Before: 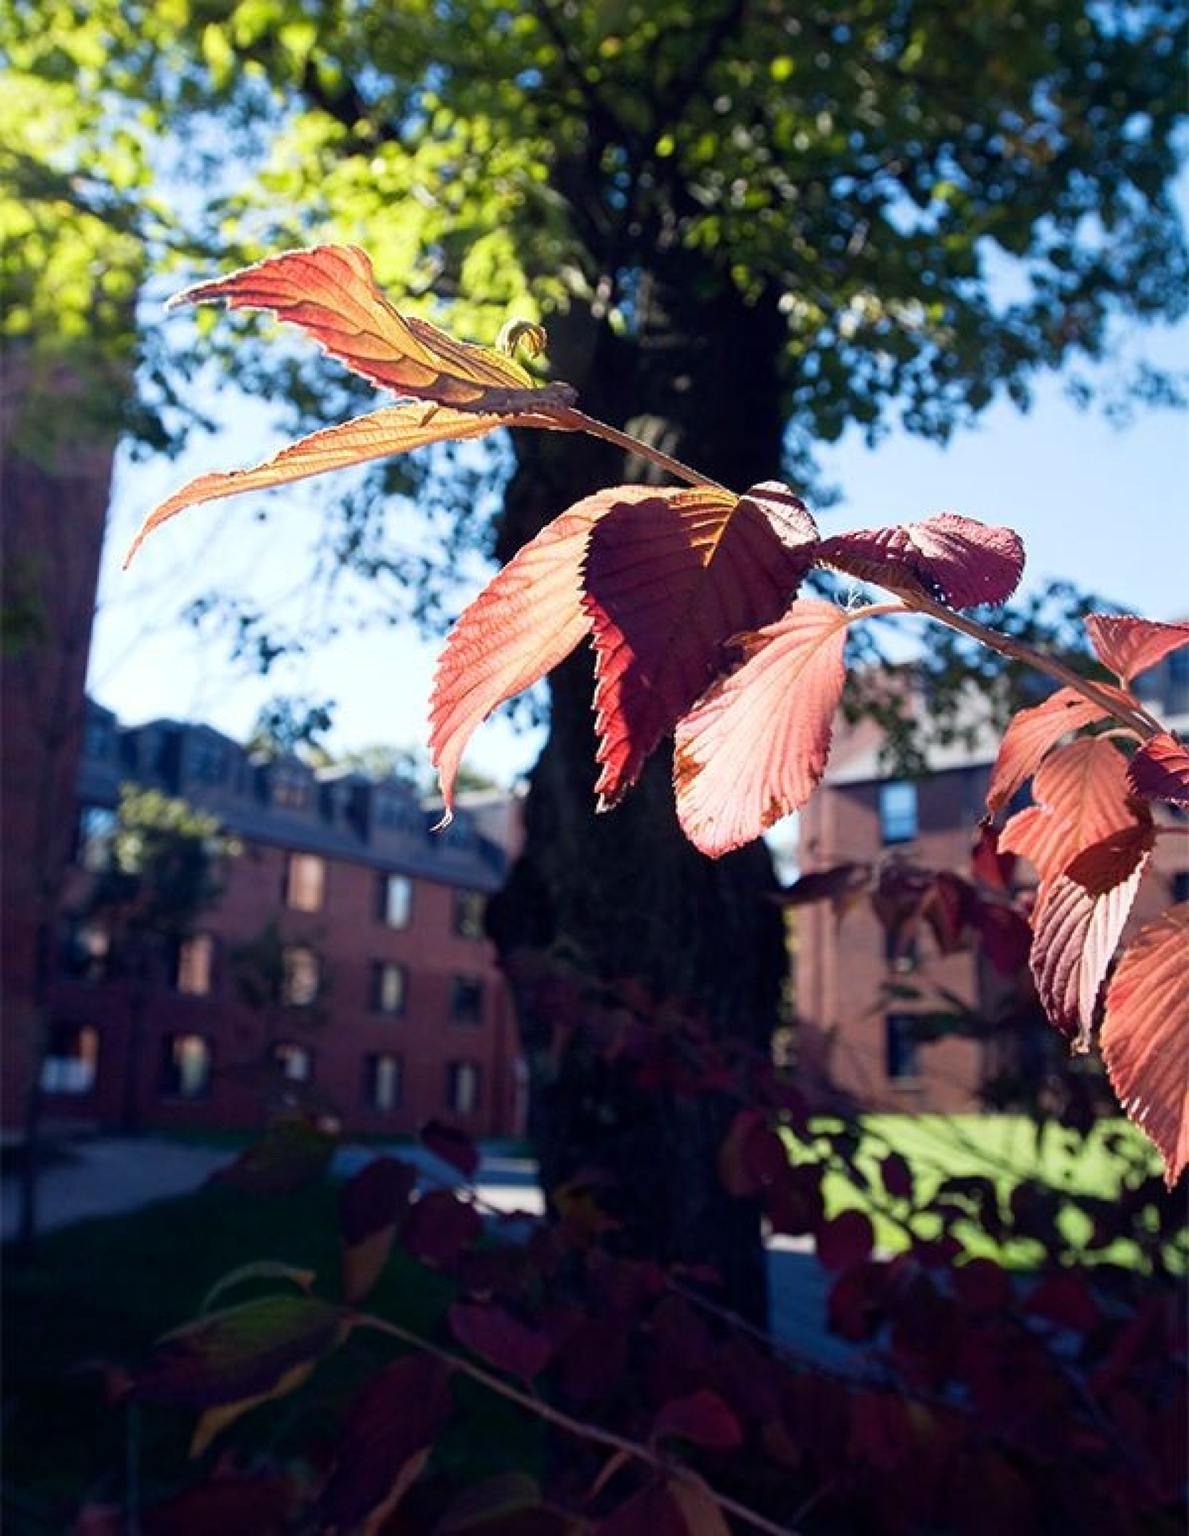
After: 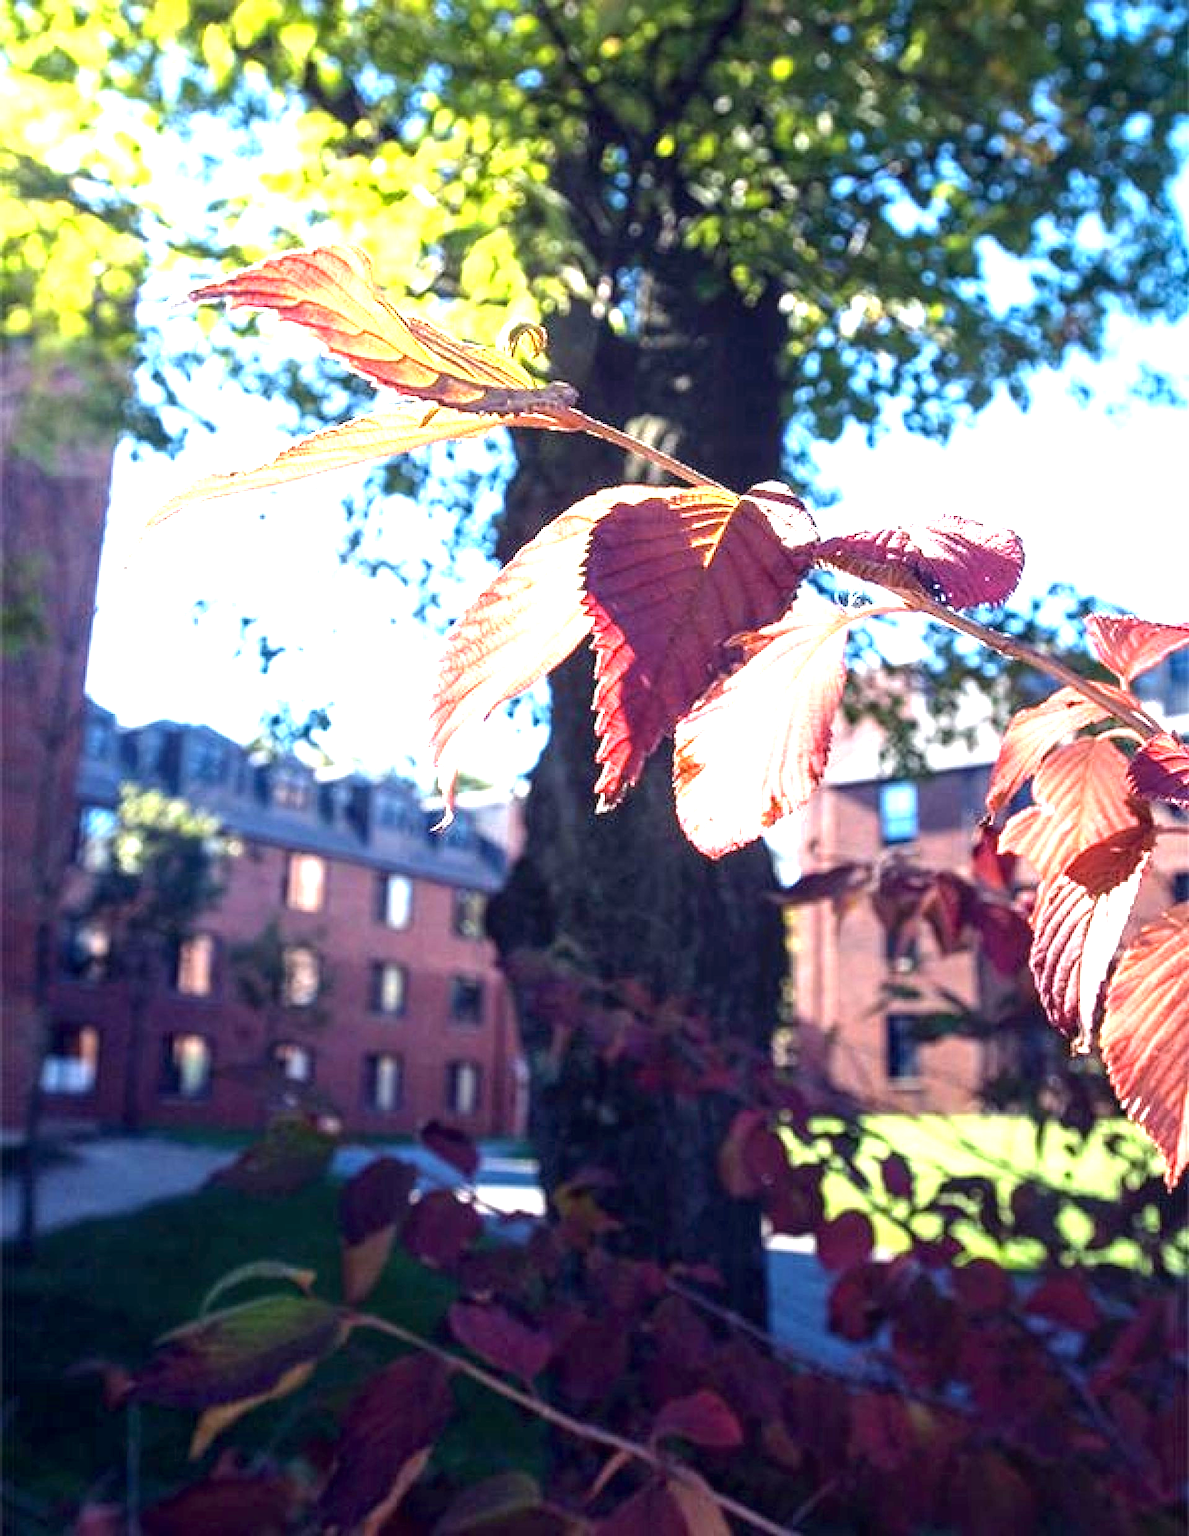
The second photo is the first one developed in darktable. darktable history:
exposure: black level correction 0, exposure 1.55 EV, compensate exposure bias true, compensate highlight preservation false
local contrast: on, module defaults
